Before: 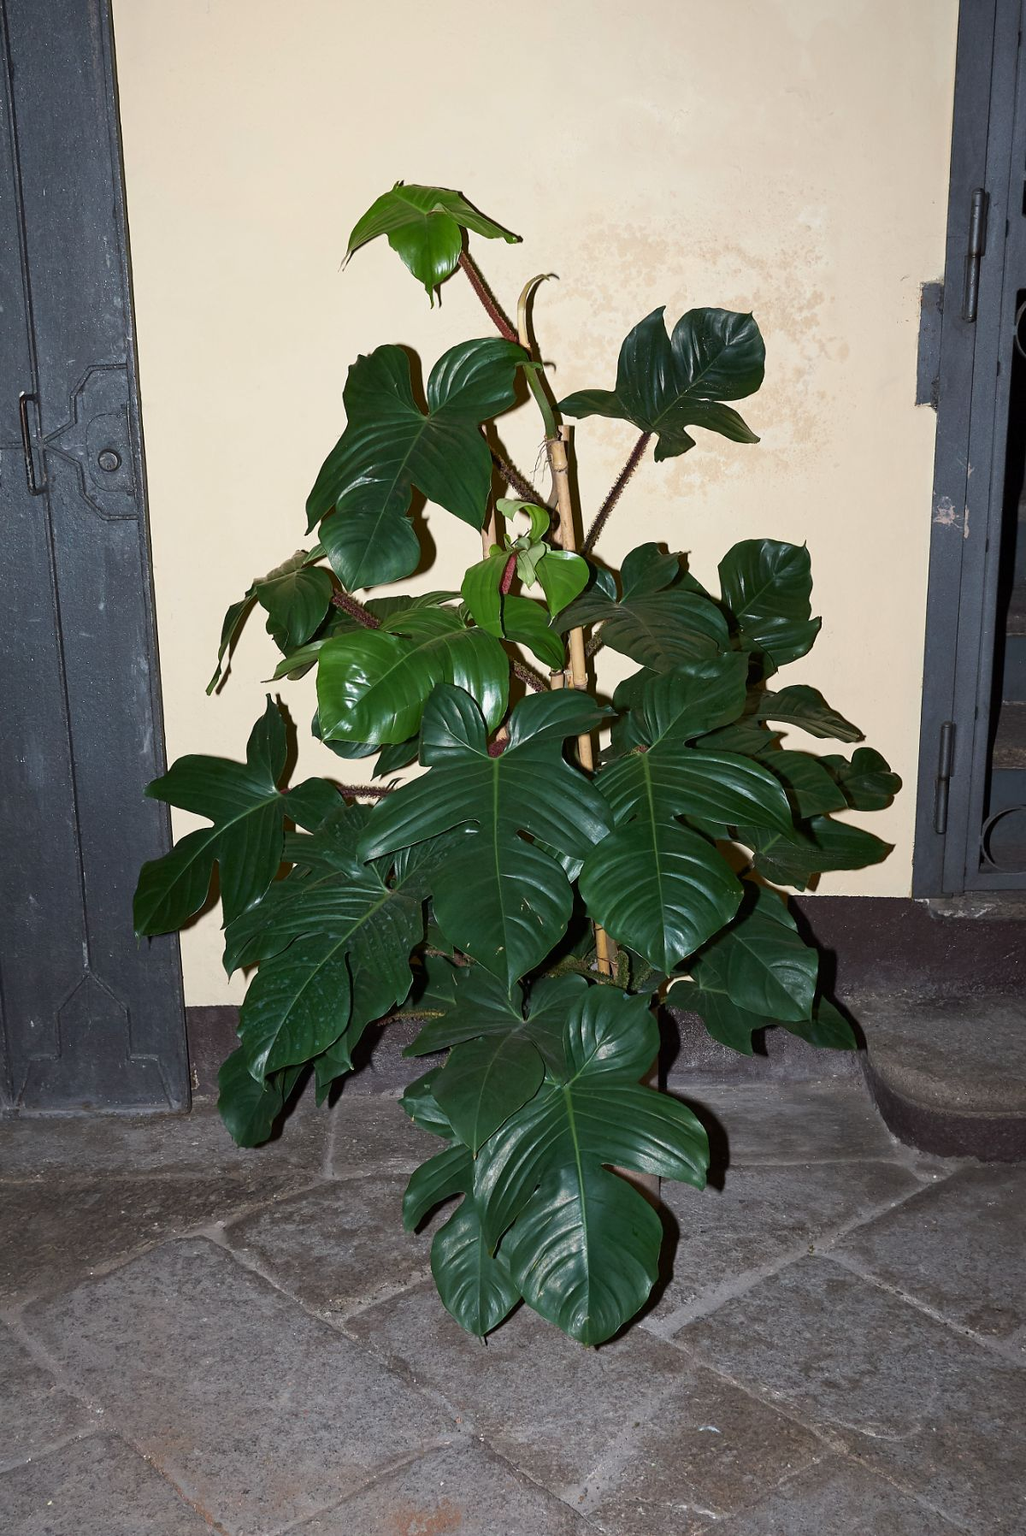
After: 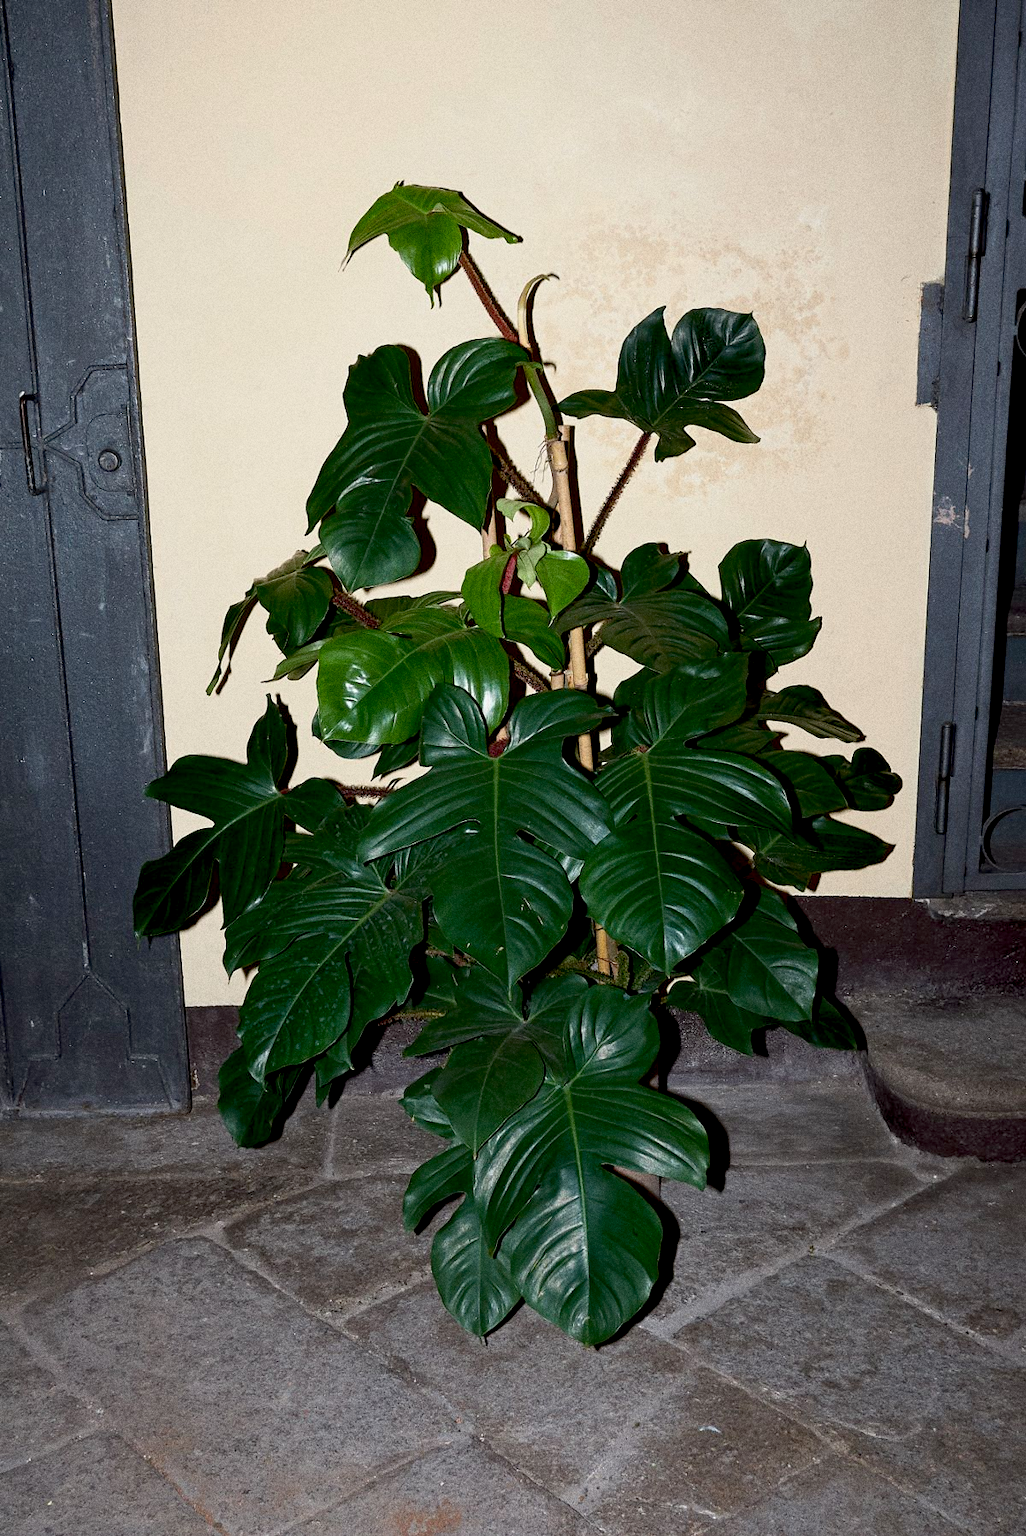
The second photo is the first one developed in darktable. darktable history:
exposure: black level correction 0.016, exposure -0.009 EV, compensate highlight preservation false
grain: coarseness 0.09 ISO, strength 40%
